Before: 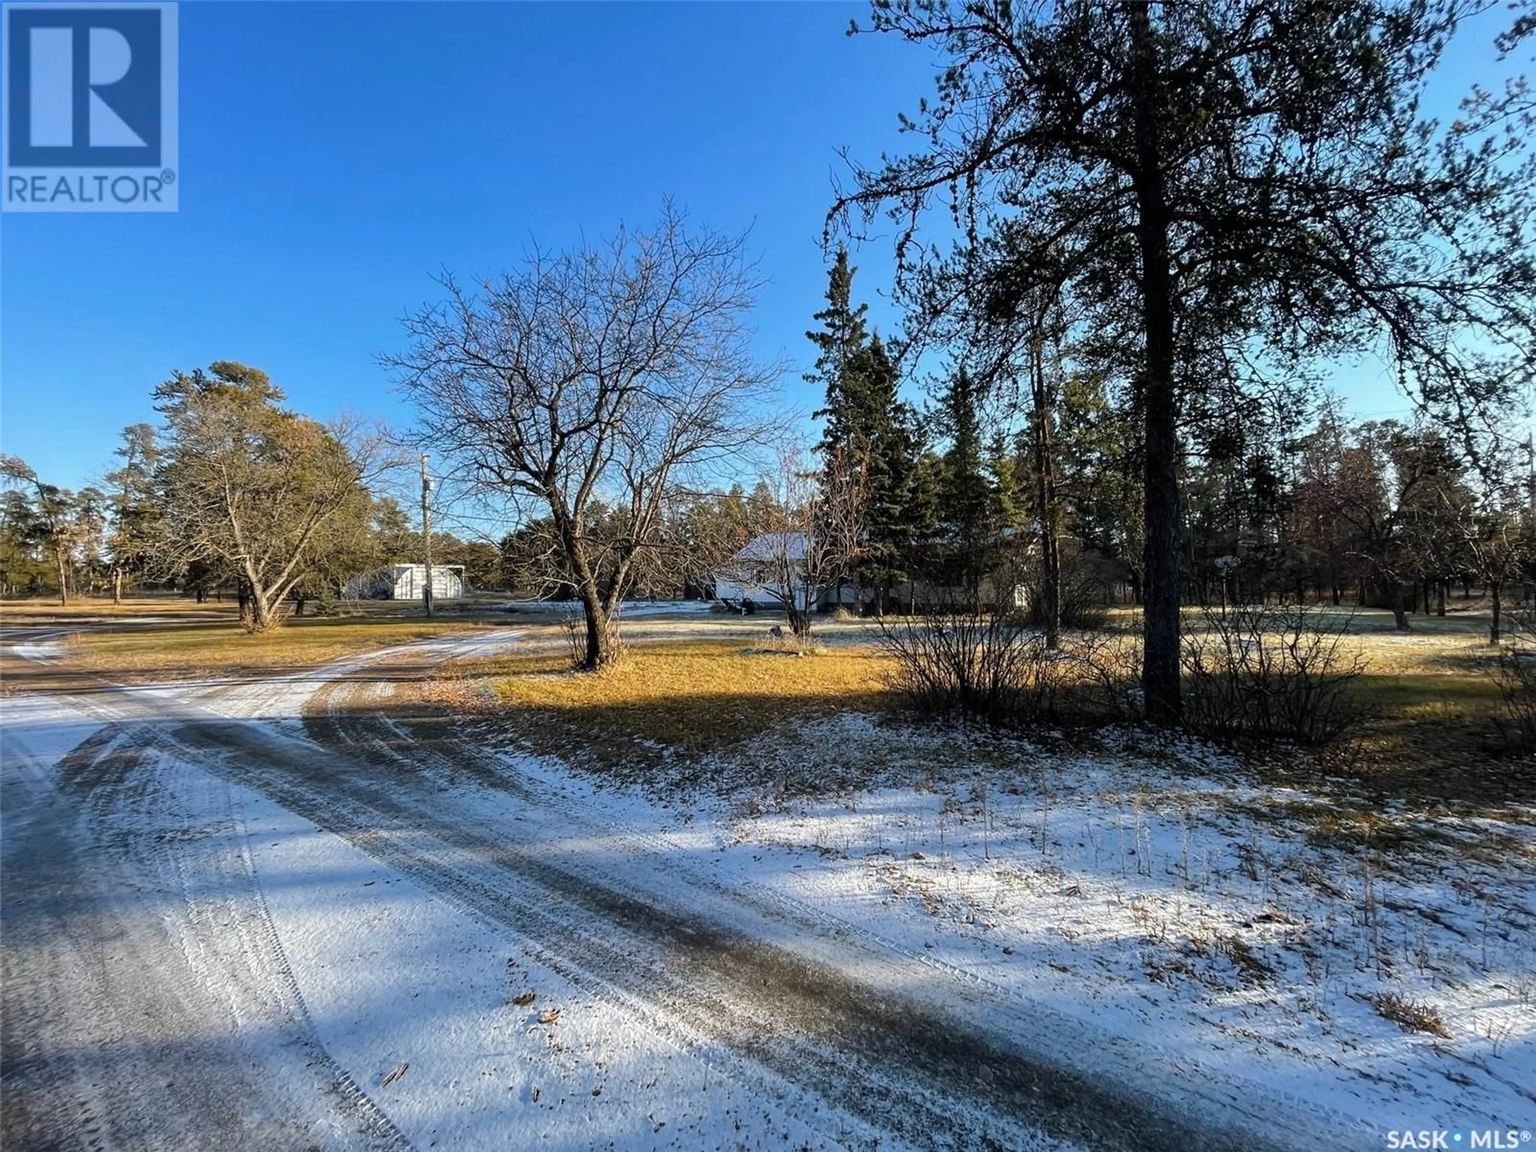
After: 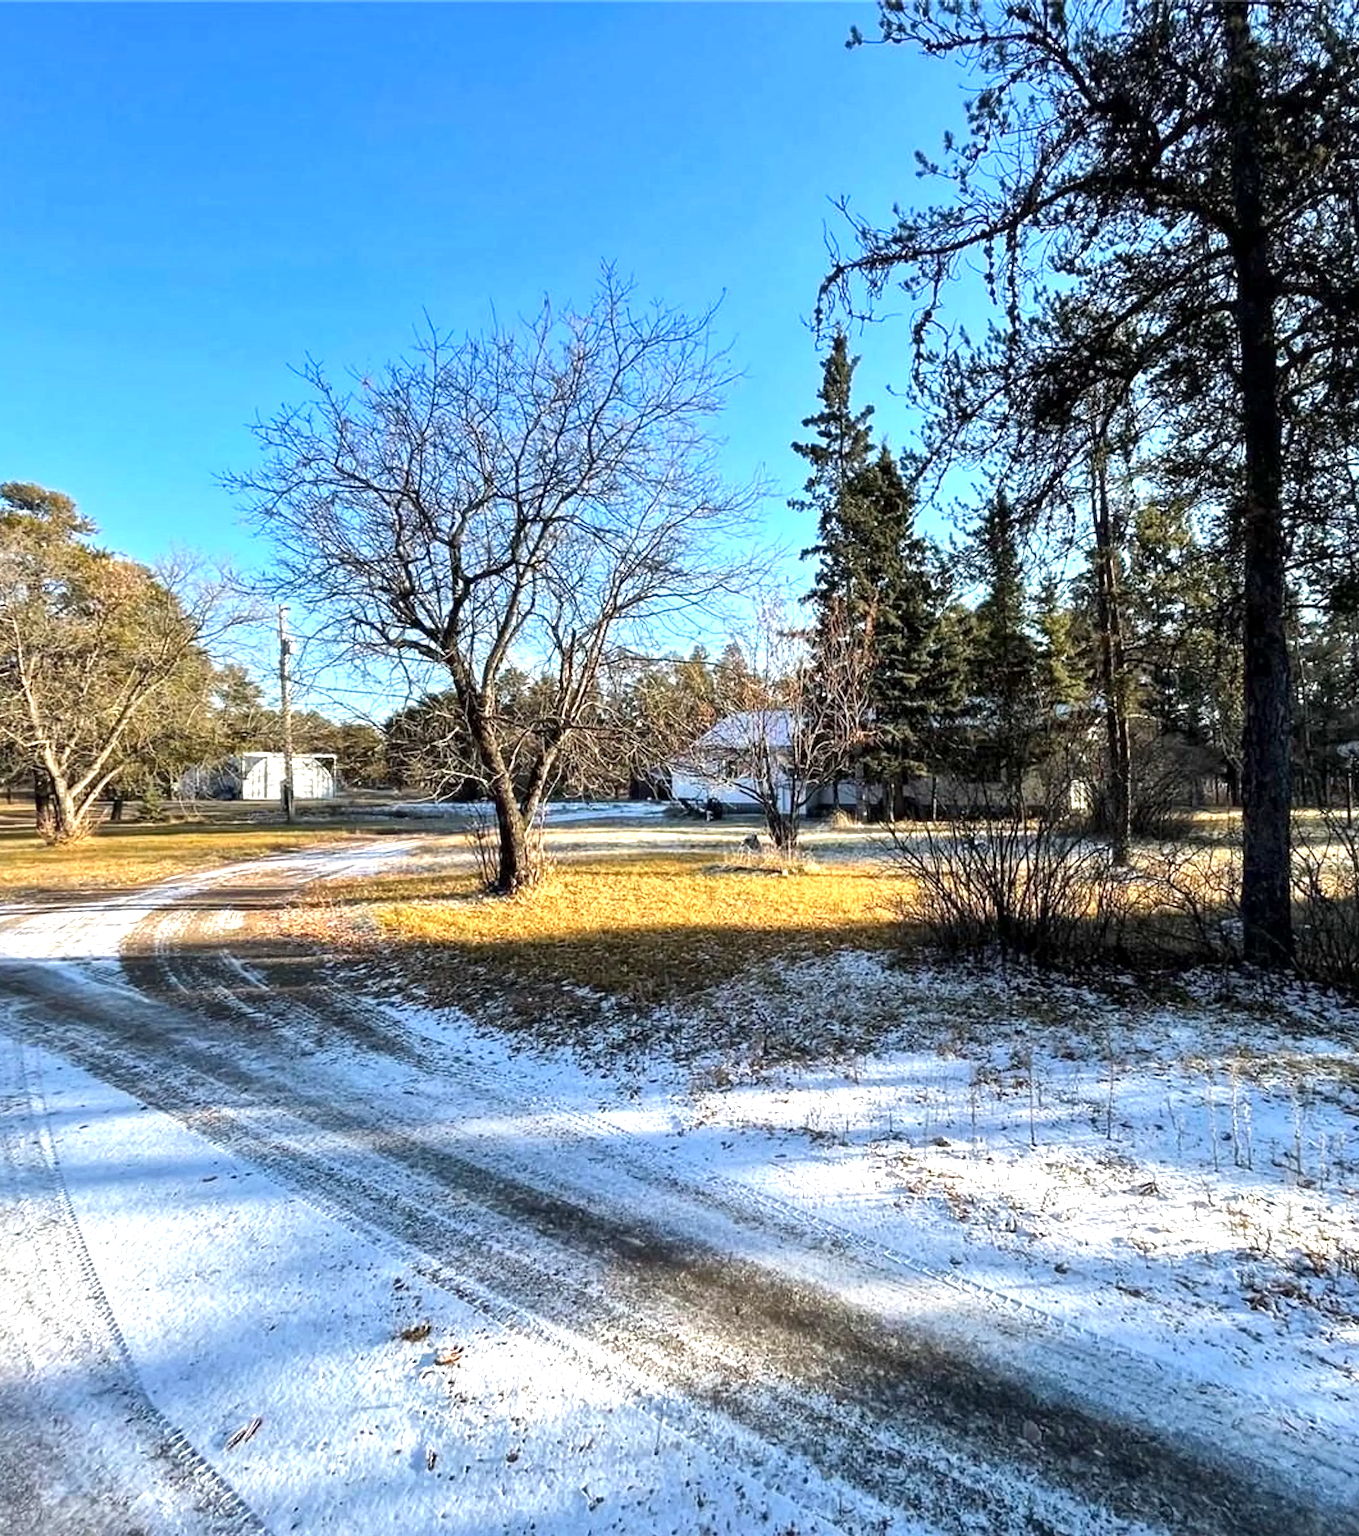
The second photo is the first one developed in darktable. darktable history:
exposure: black level correction 0, exposure 0.895 EV, compensate highlight preservation false
crop and rotate: left 13.836%, right 19.801%
local contrast: mode bilateral grid, contrast 21, coarseness 49, detail 132%, midtone range 0.2
